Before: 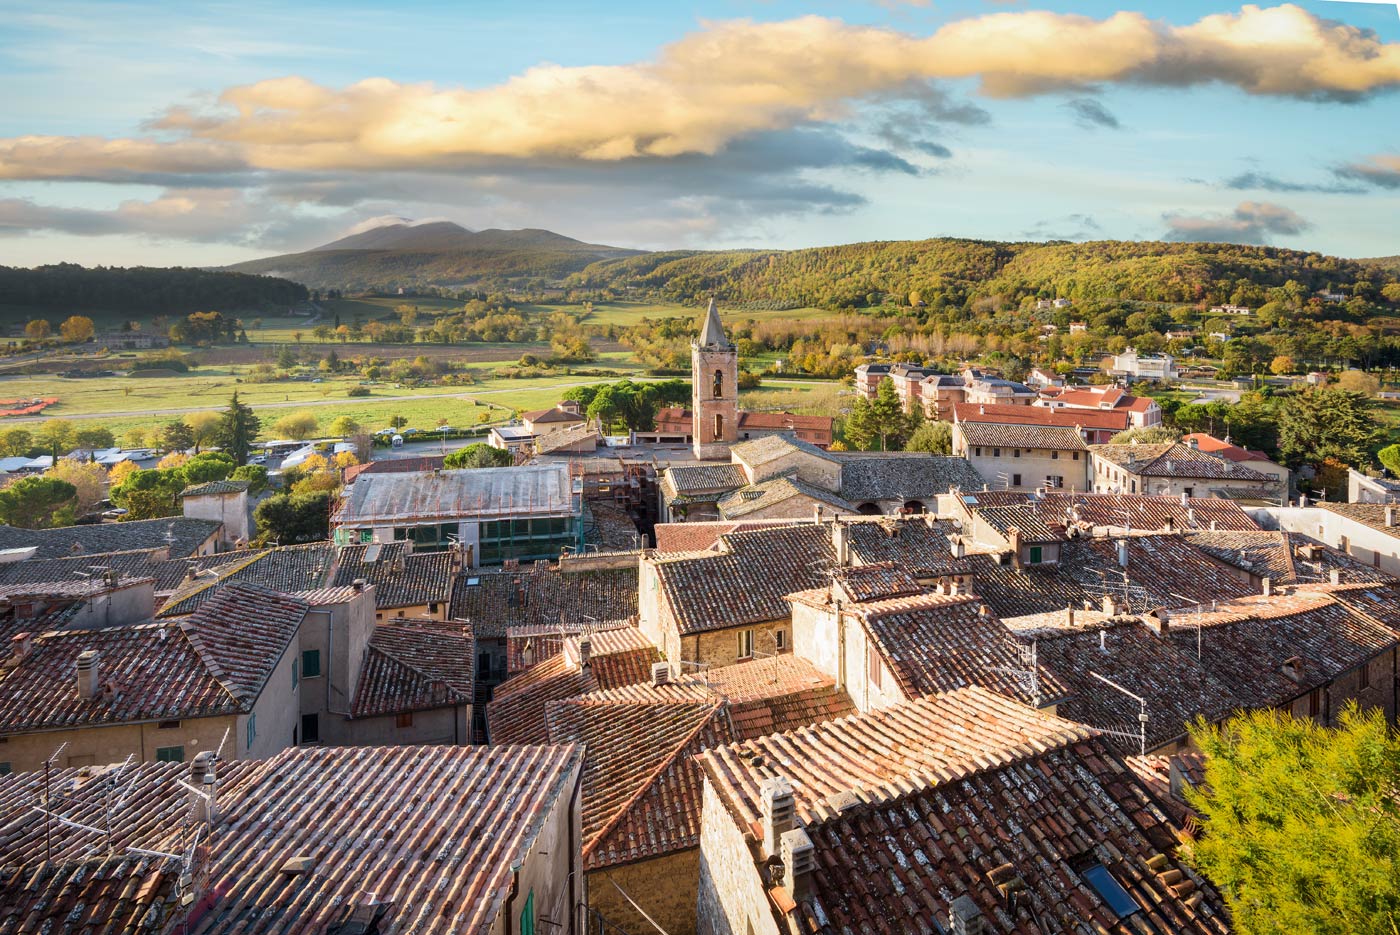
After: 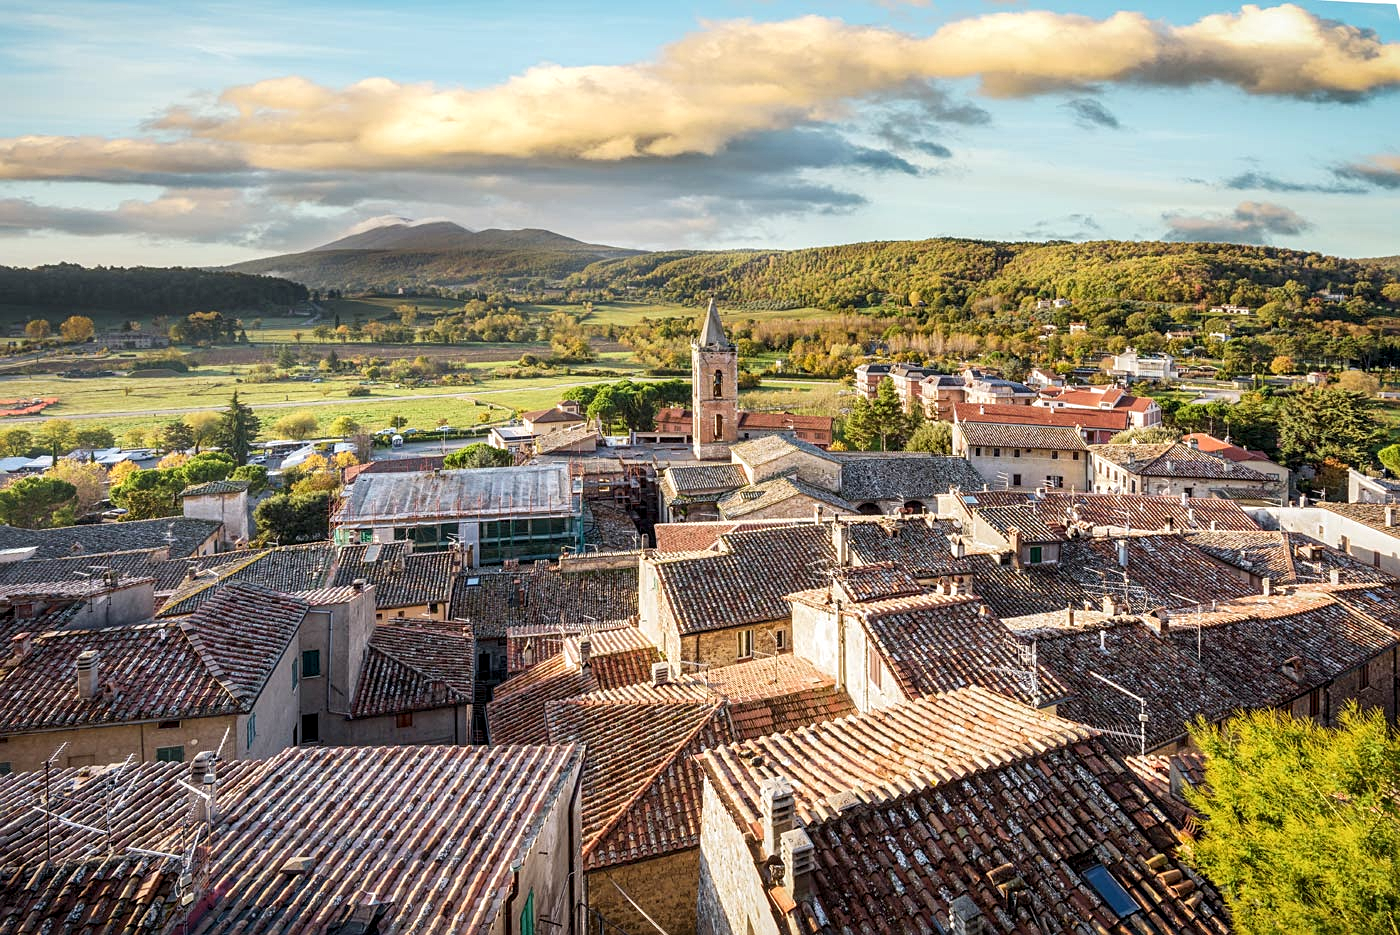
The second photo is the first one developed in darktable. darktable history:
local contrast: detail 130%
sharpen: radius 2.156, amount 0.378, threshold 0.073
base curve: curves: ch0 [(0, 0) (0.472, 0.508) (1, 1)], preserve colors none
